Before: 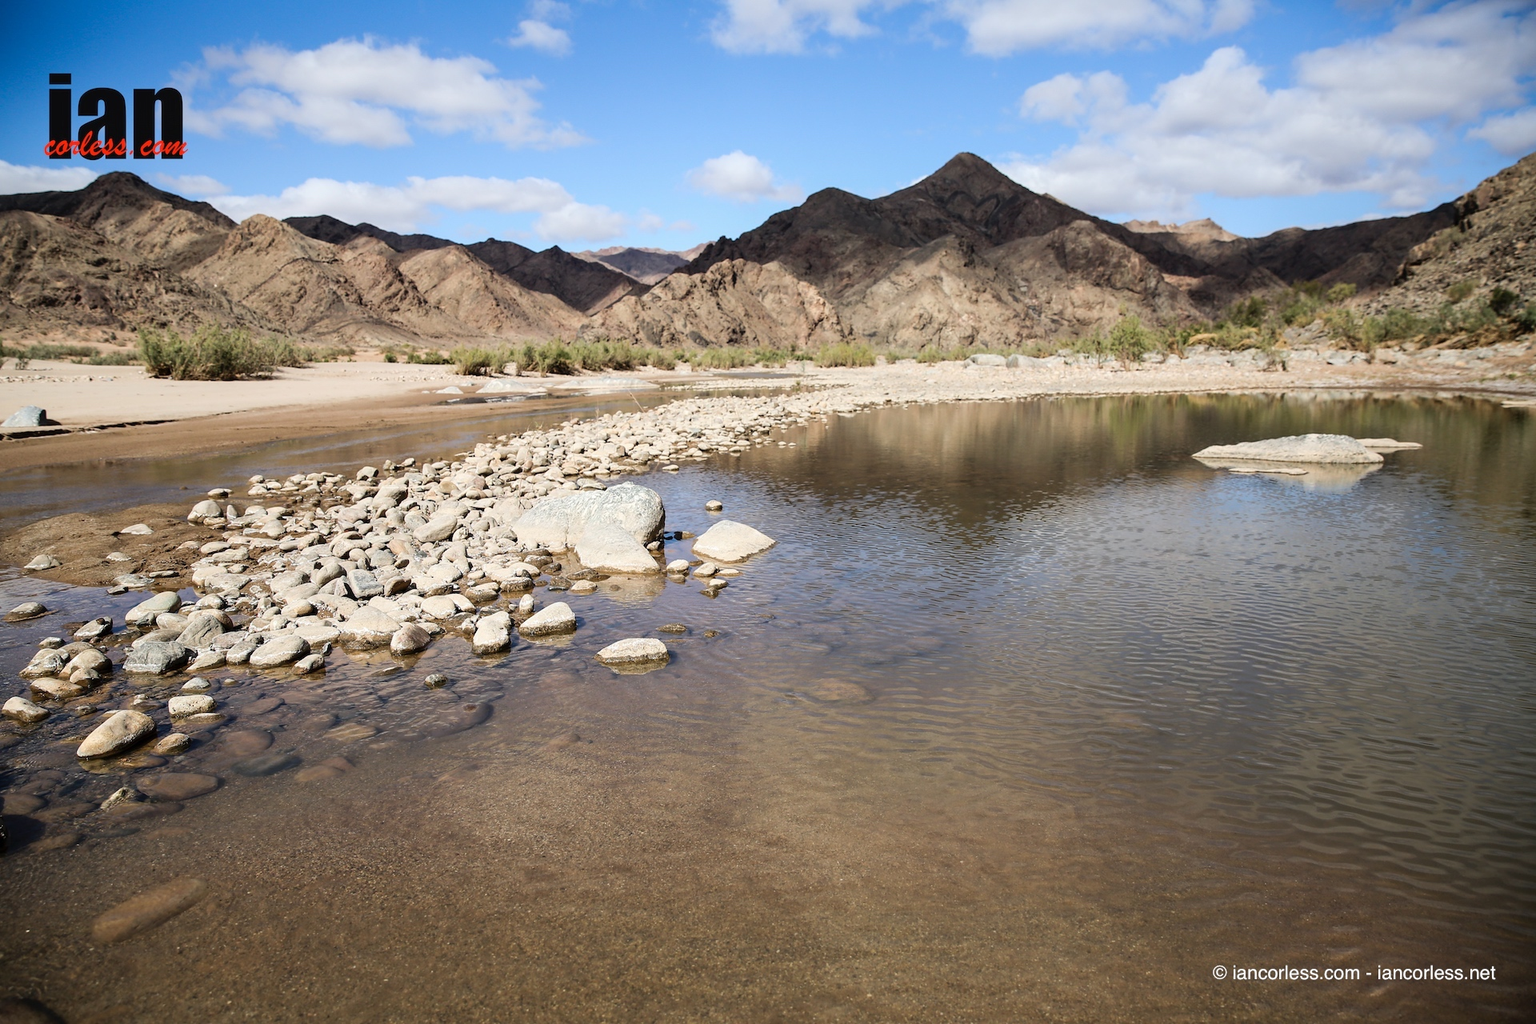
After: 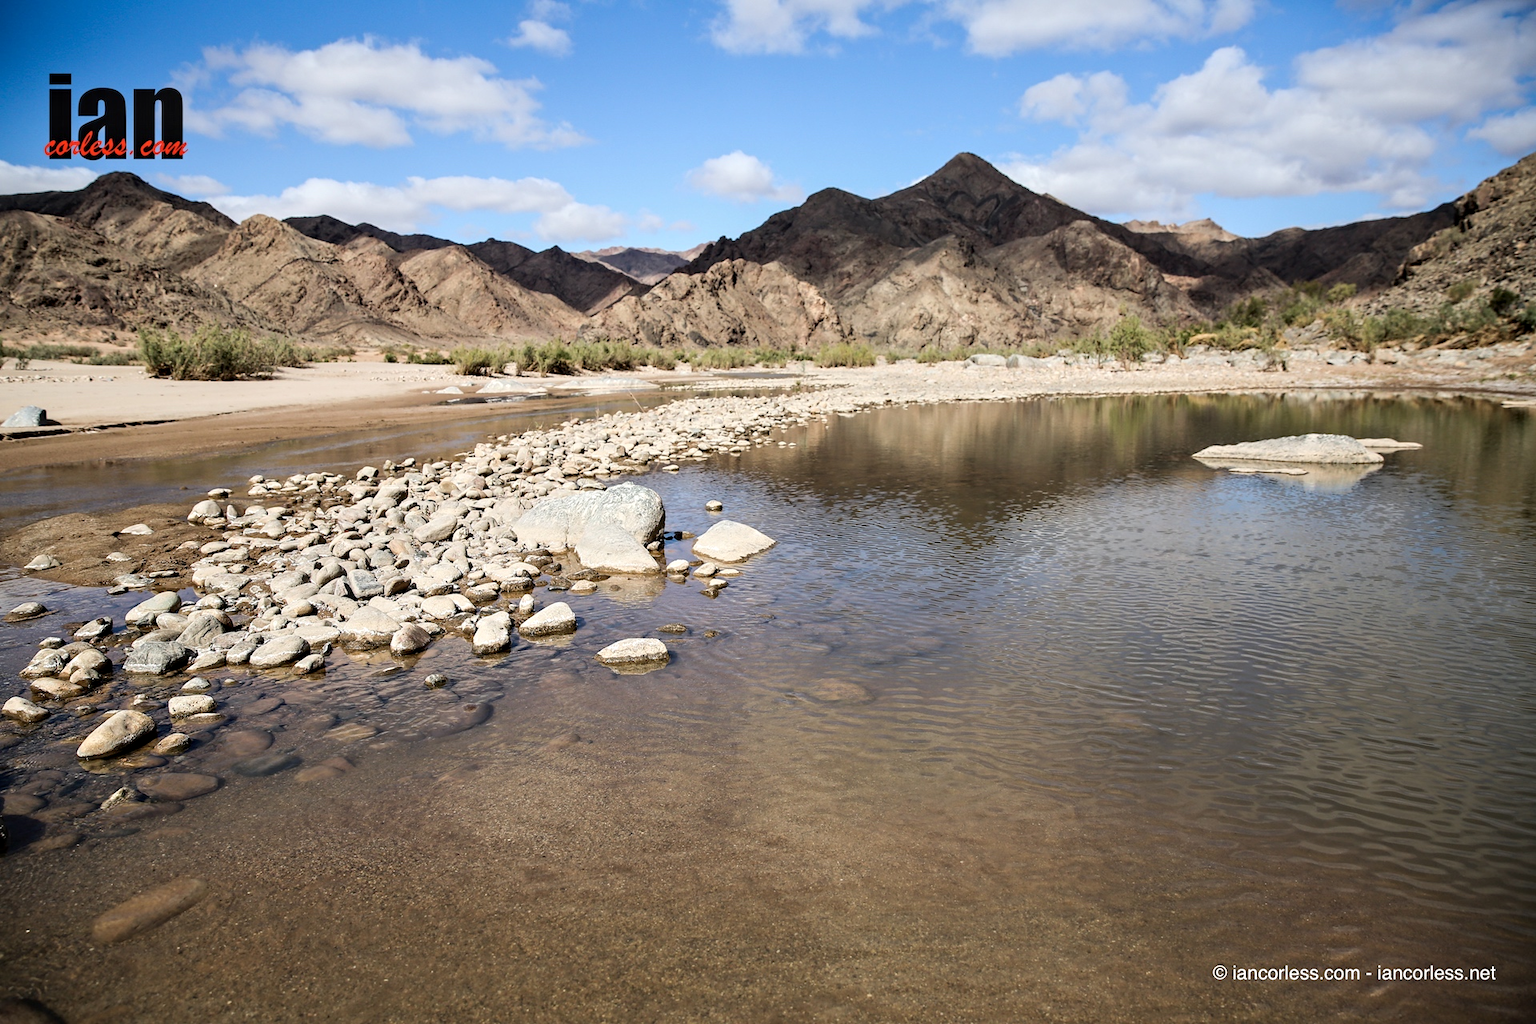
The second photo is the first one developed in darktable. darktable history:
contrast equalizer: octaves 7, y [[0.5, 0.501, 0.532, 0.538, 0.54, 0.541], [0.5 ×6], [0.5 ×6], [0 ×6], [0 ×6]]
